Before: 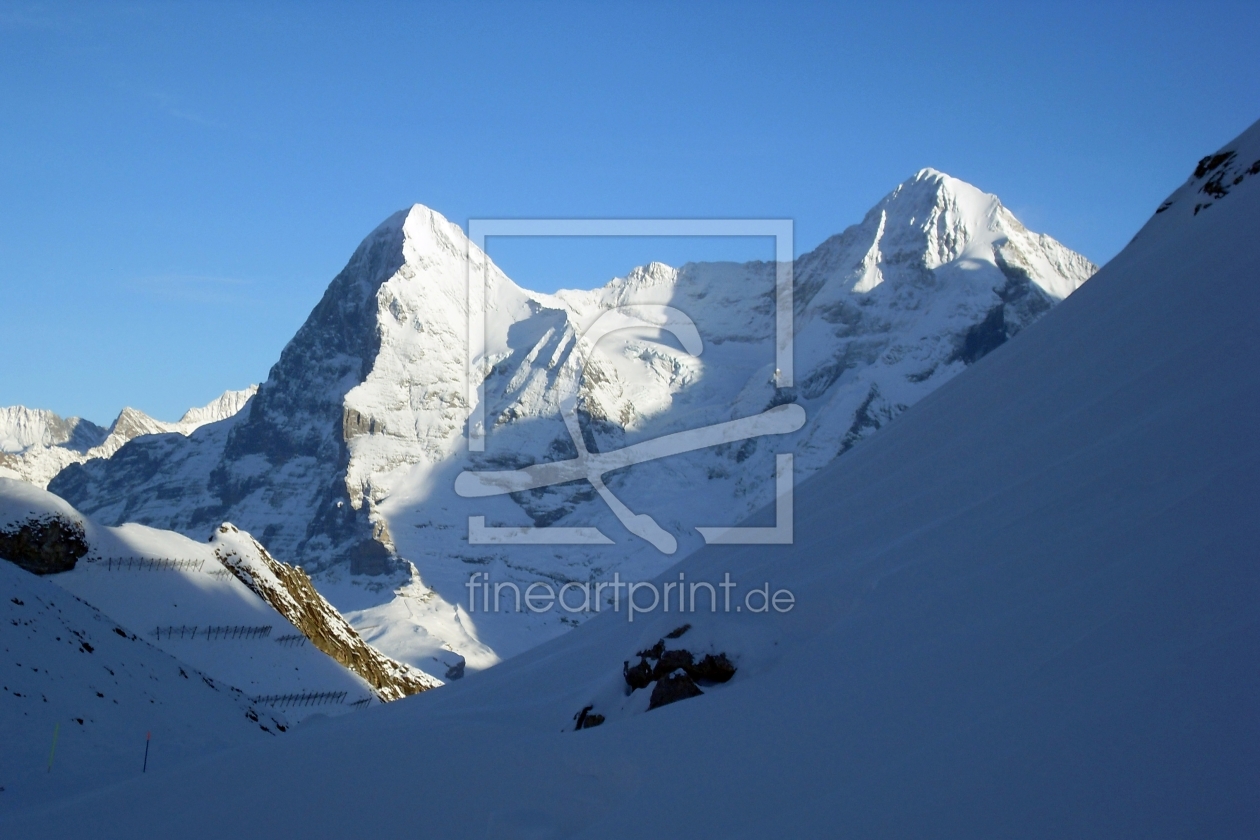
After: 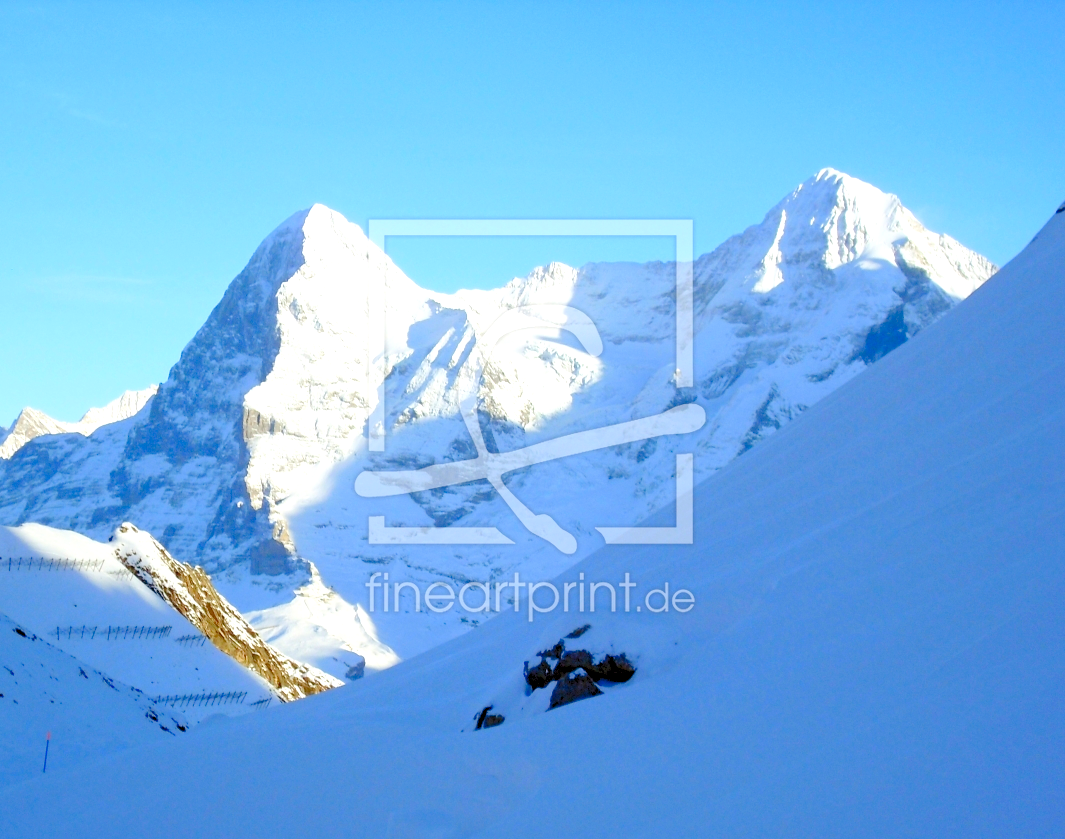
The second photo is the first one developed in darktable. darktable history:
crop: left 7.967%, right 7.461%
levels: levels [0.008, 0.318, 0.836]
